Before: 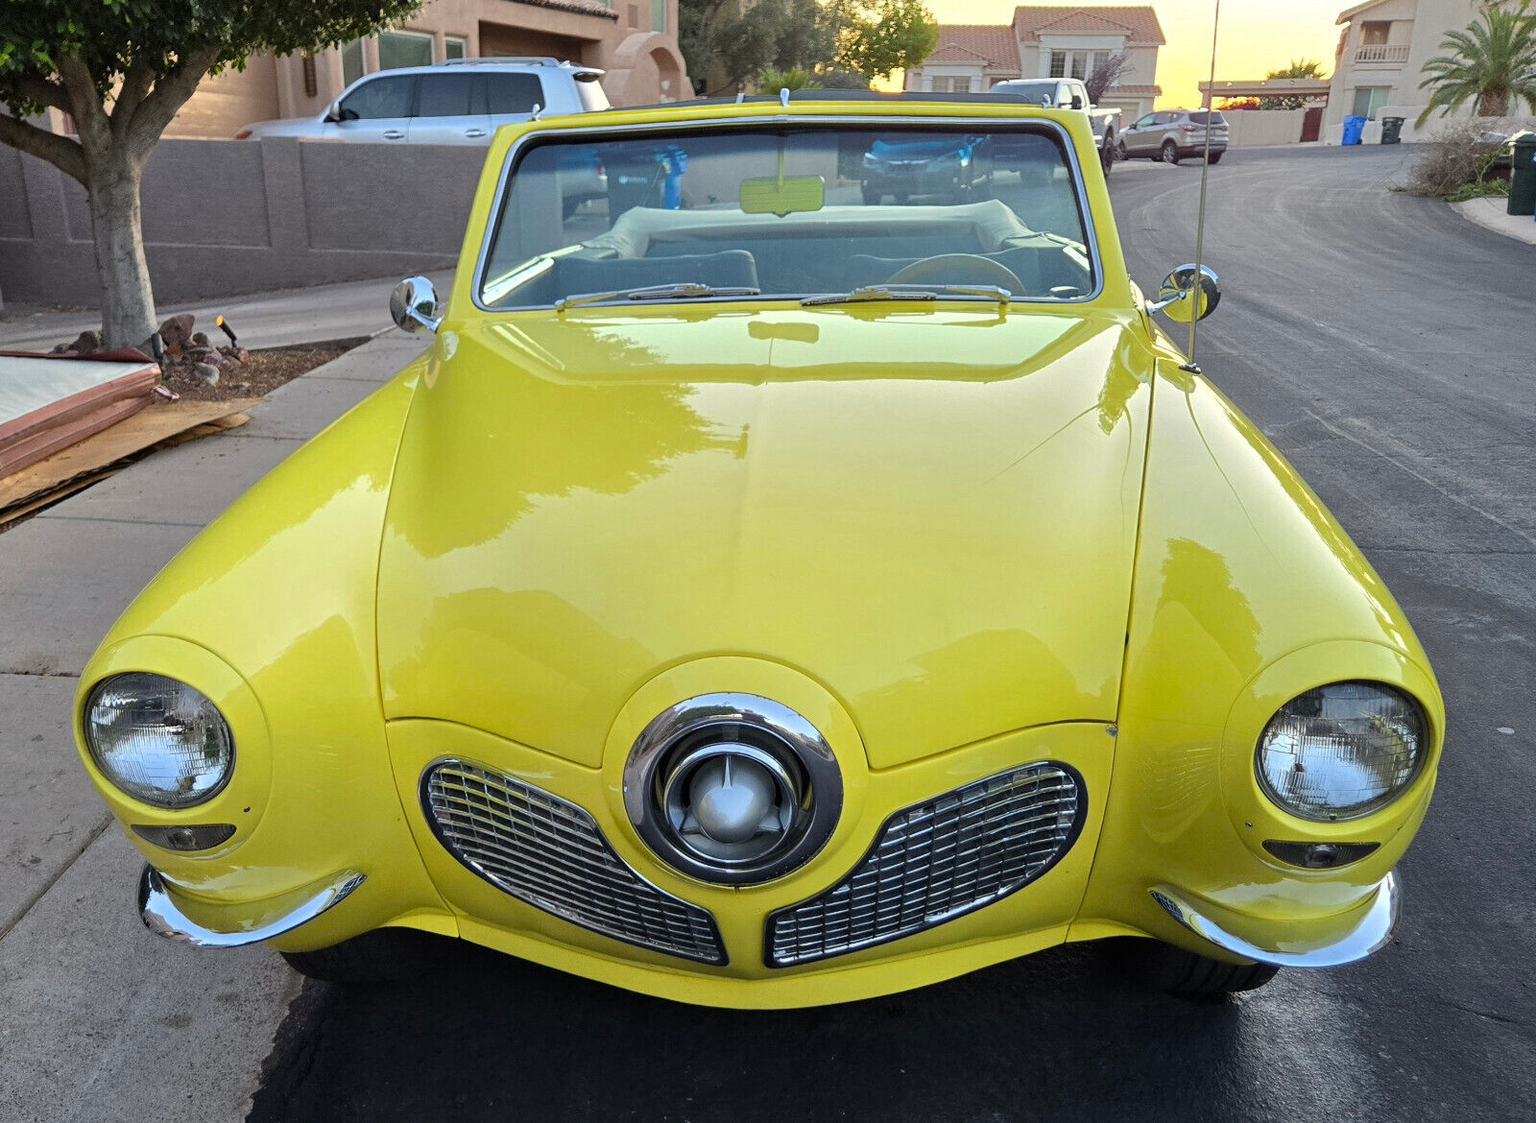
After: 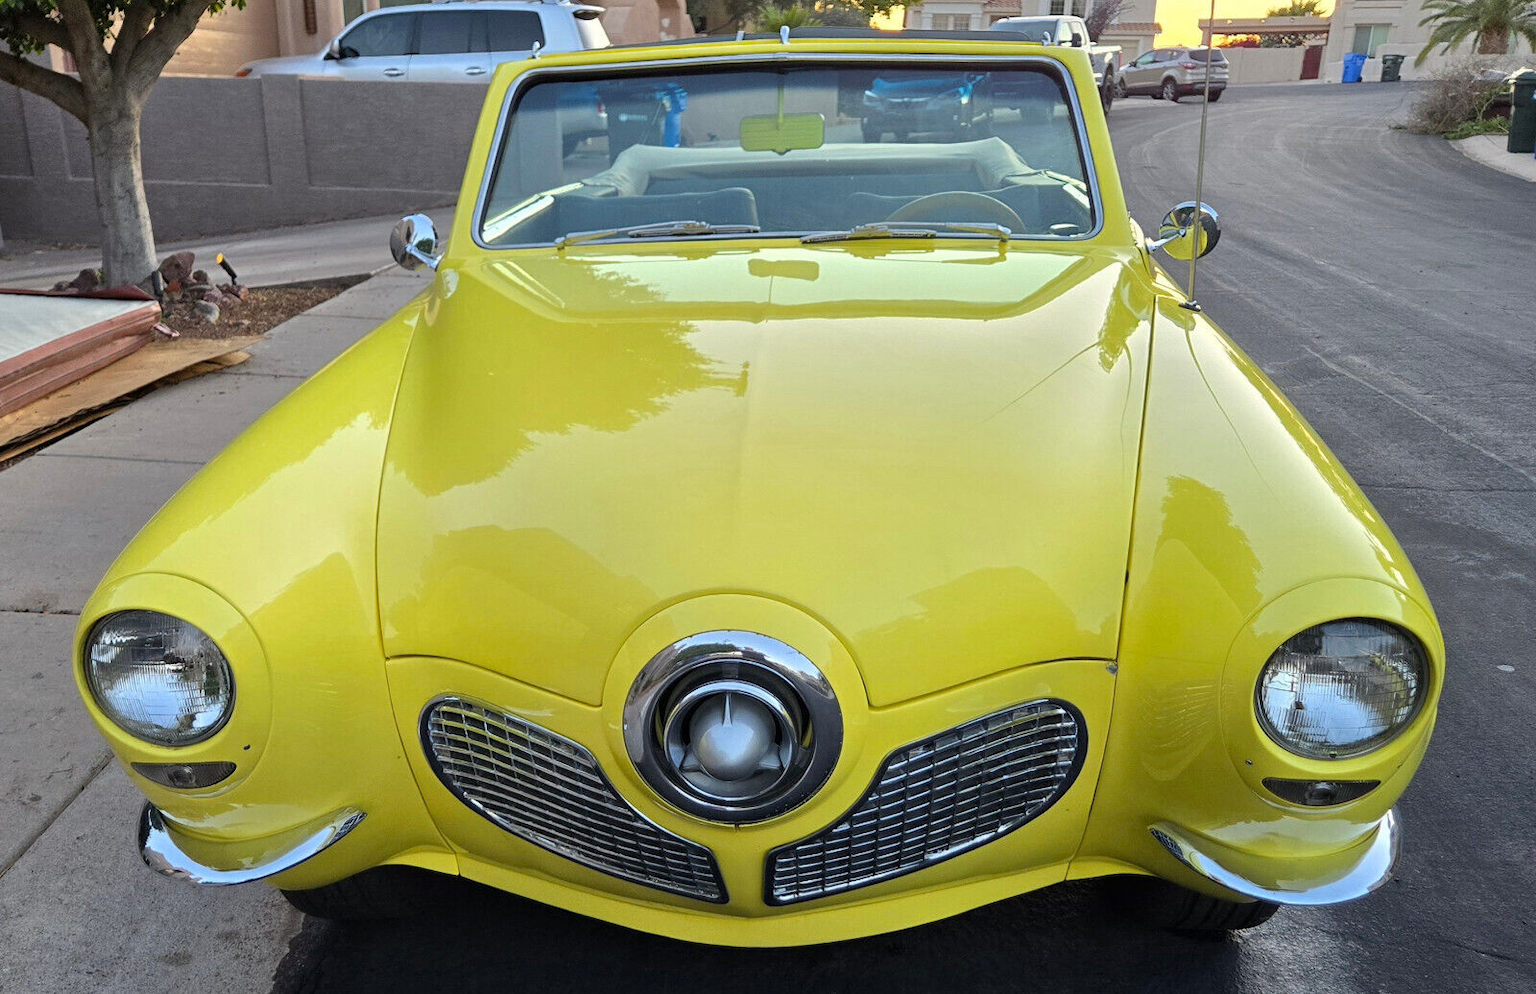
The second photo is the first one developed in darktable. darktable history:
crop and rotate: top 5.615%, bottom 5.76%
